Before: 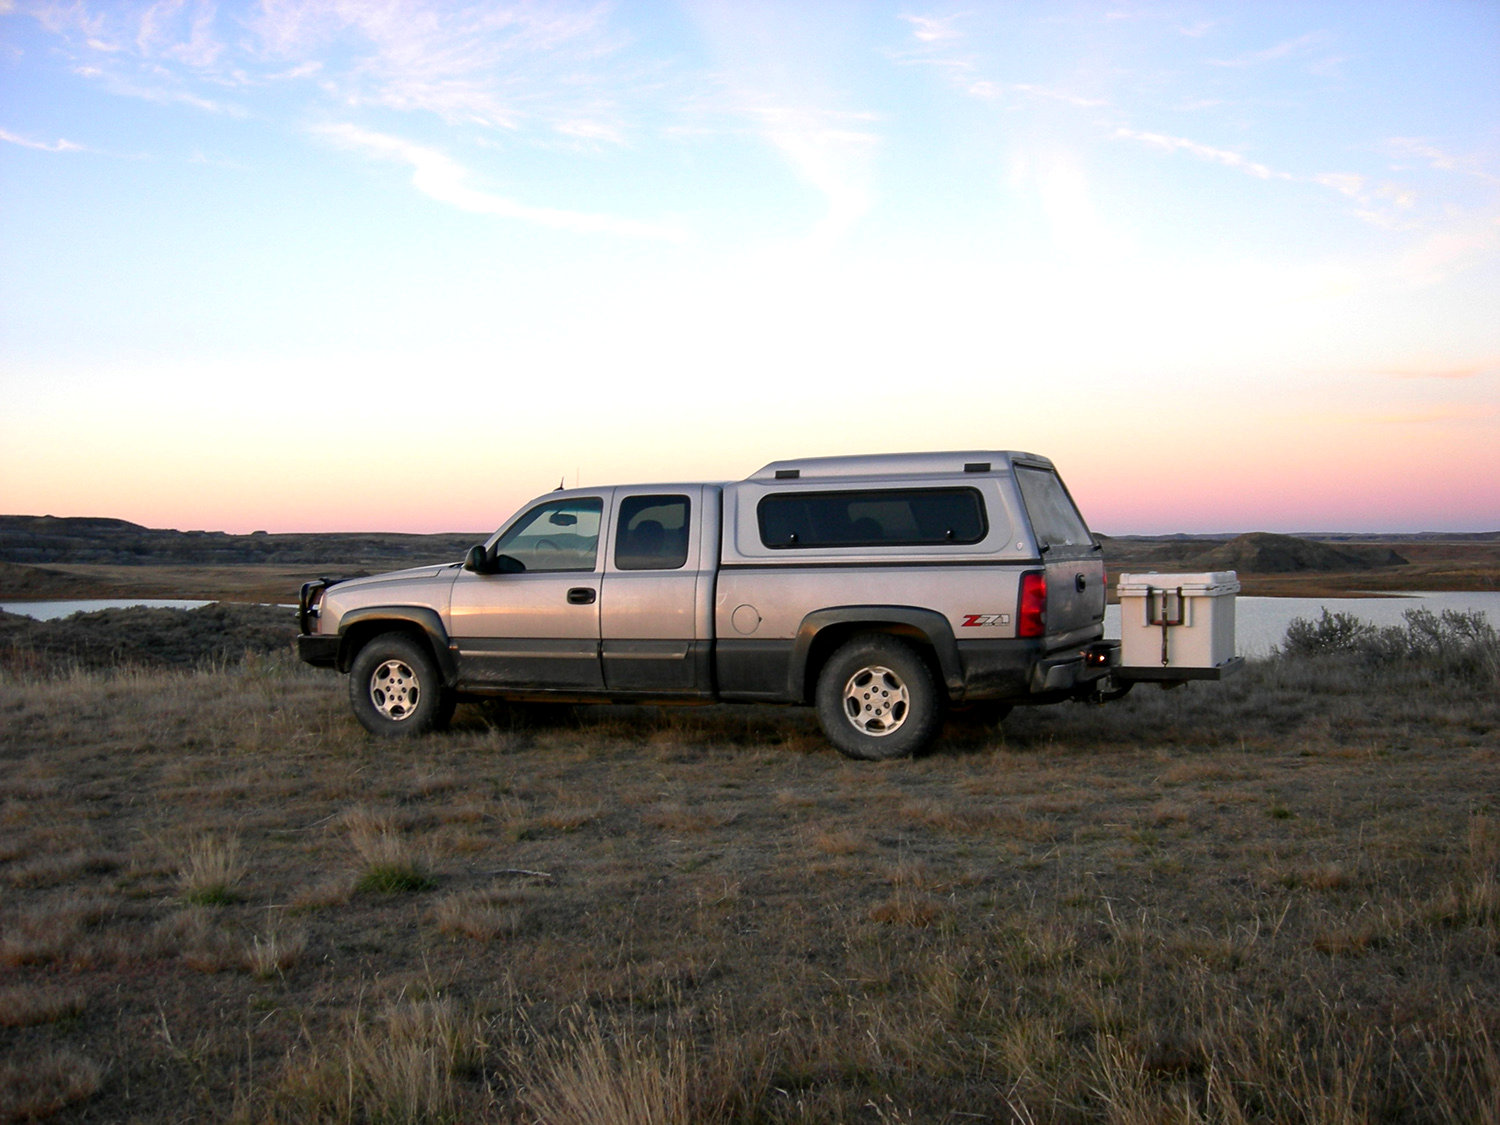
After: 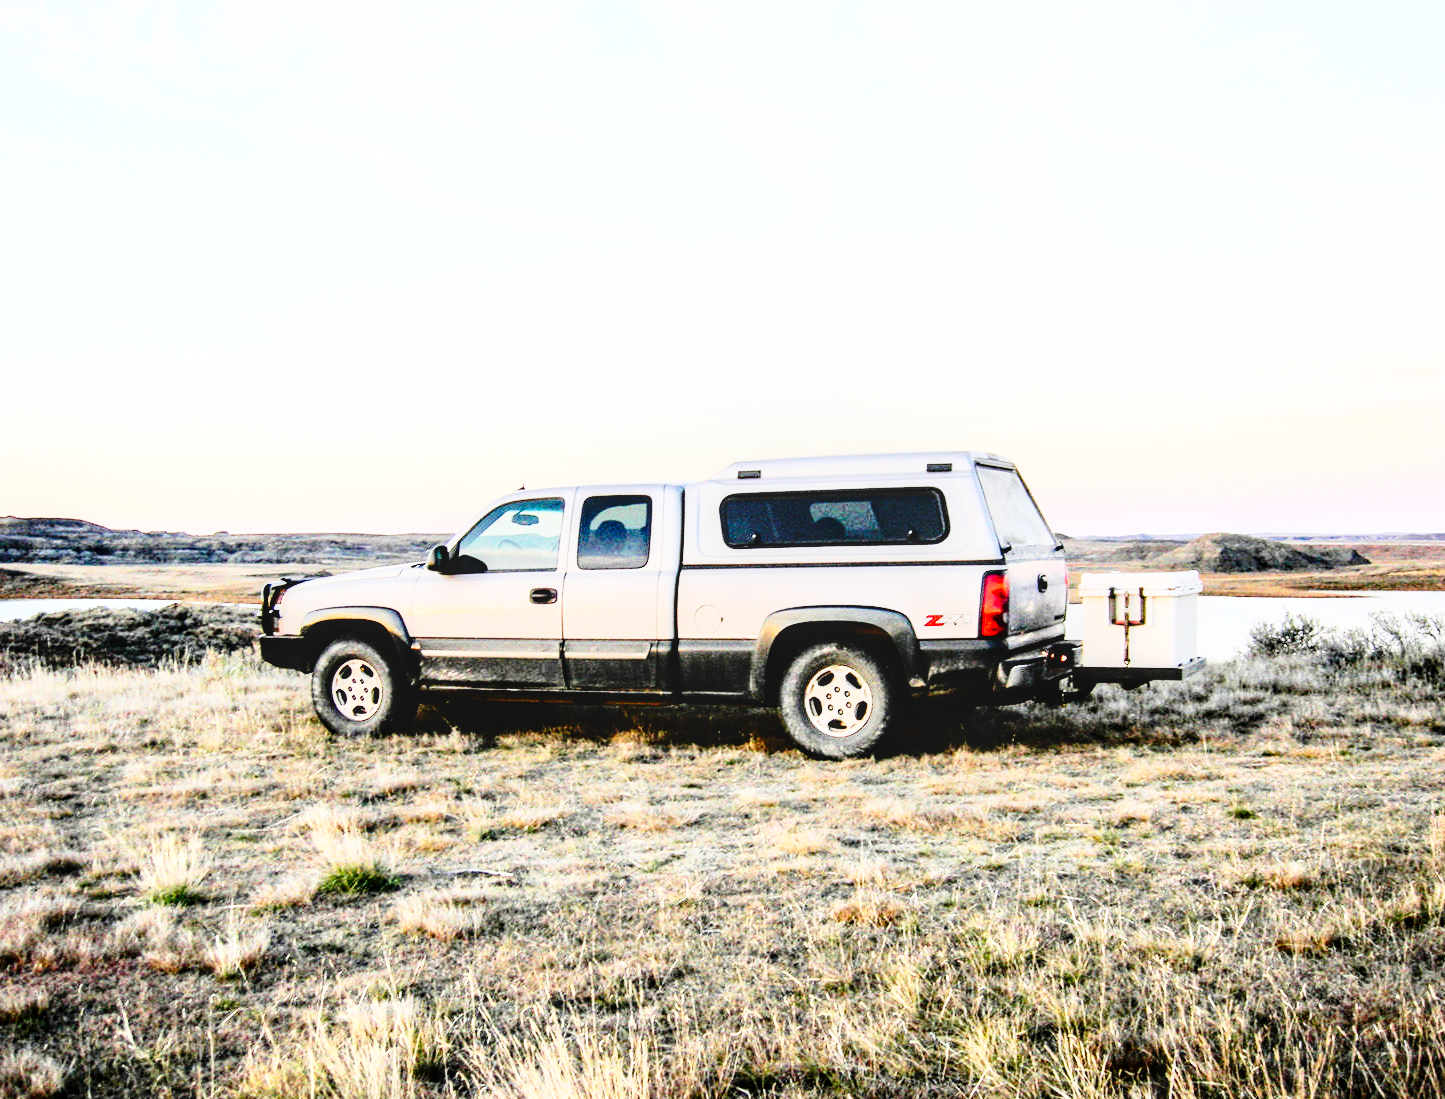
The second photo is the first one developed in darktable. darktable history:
crop and rotate: left 2.536%, right 1.107%, bottom 2.246%
exposure: exposure 0.128 EV, compensate highlight preservation false
contrast brightness saturation: contrast 0.13, brightness -0.05, saturation 0.16
tone equalizer: -7 EV 0.15 EV, -6 EV 0.6 EV, -5 EV 1.15 EV, -4 EV 1.33 EV, -3 EV 1.15 EV, -2 EV 0.6 EV, -1 EV 0.15 EV, mask exposure compensation -0.5 EV
local contrast: on, module defaults
rgb curve: curves: ch0 [(0, 0) (0.21, 0.15) (0.24, 0.21) (0.5, 0.75) (0.75, 0.96) (0.89, 0.99) (1, 1)]; ch1 [(0, 0.02) (0.21, 0.13) (0.25, 0.2) (0.5, 0.67) (0.75, 0.9) (0.89, 0.97) (1, 1)]; ch2 [(0, 0.02) (0.21, 0.13) (0.25, 0.2) (0.5, 0.67) (0.75, 0.9) (0.89, 0.97) (1, 1)], compensate middle gray true
base curve: curves: ch0 [(0, 0) (0.028, 0.03) (0.121, 0.232) (0.46, 0.748) (0.859, 0.968) (1, 1)], preserve colors none
